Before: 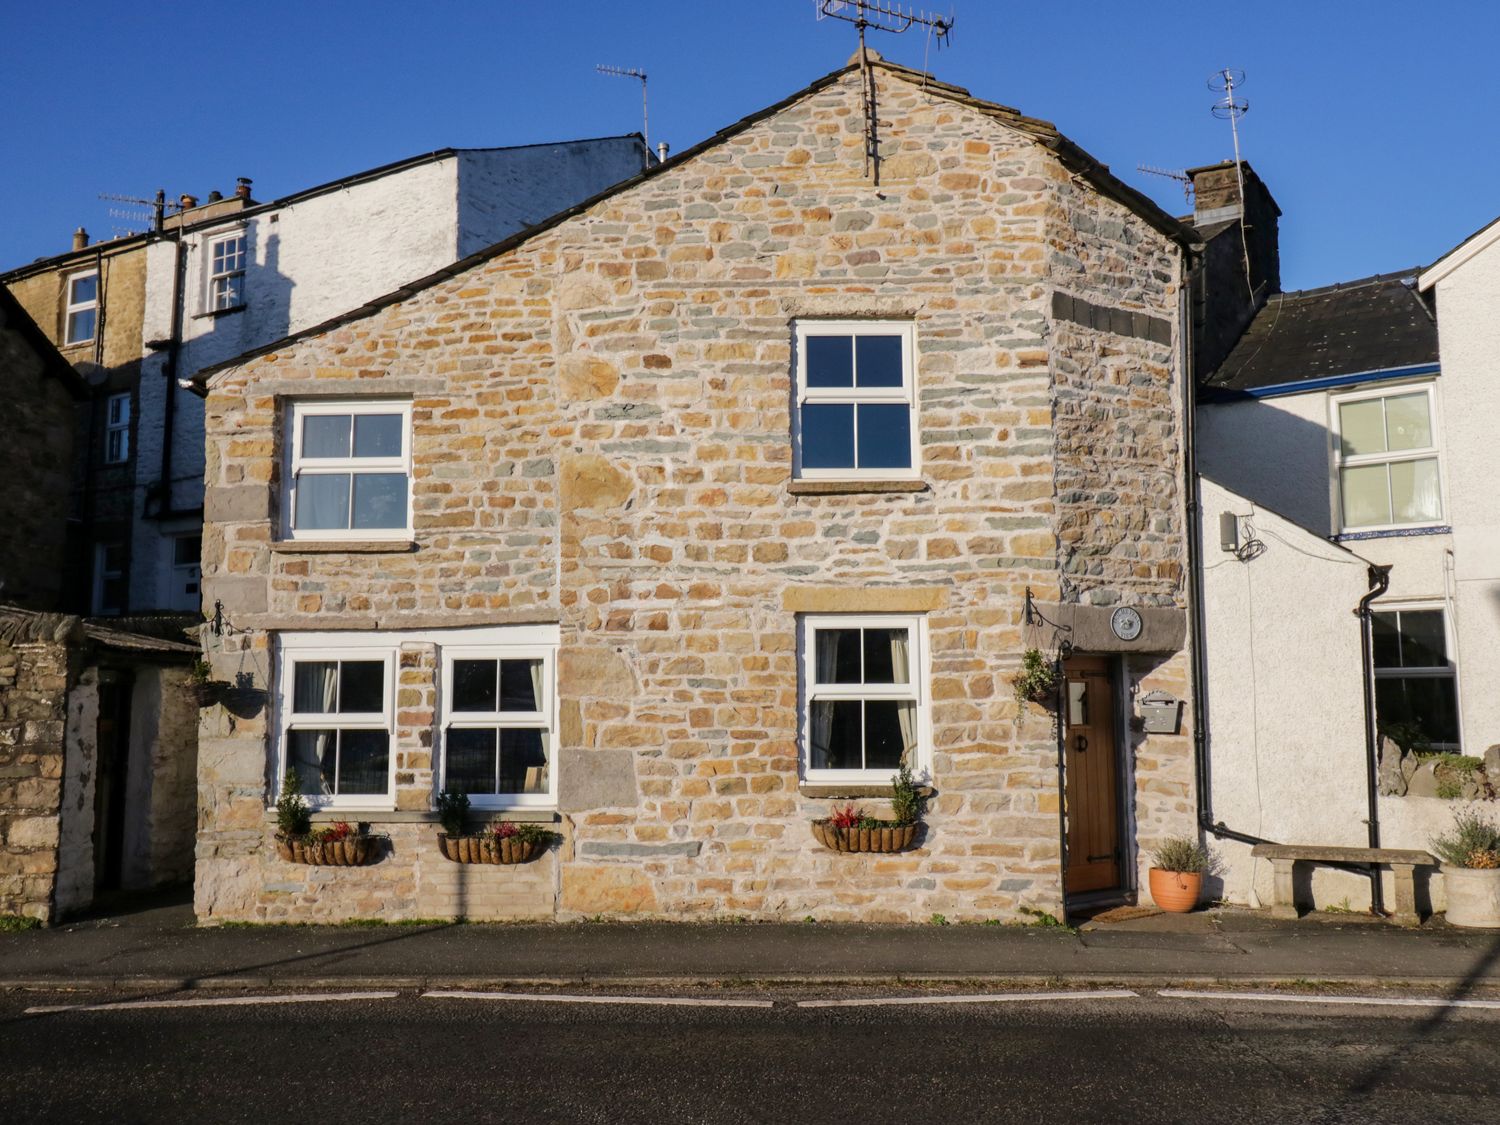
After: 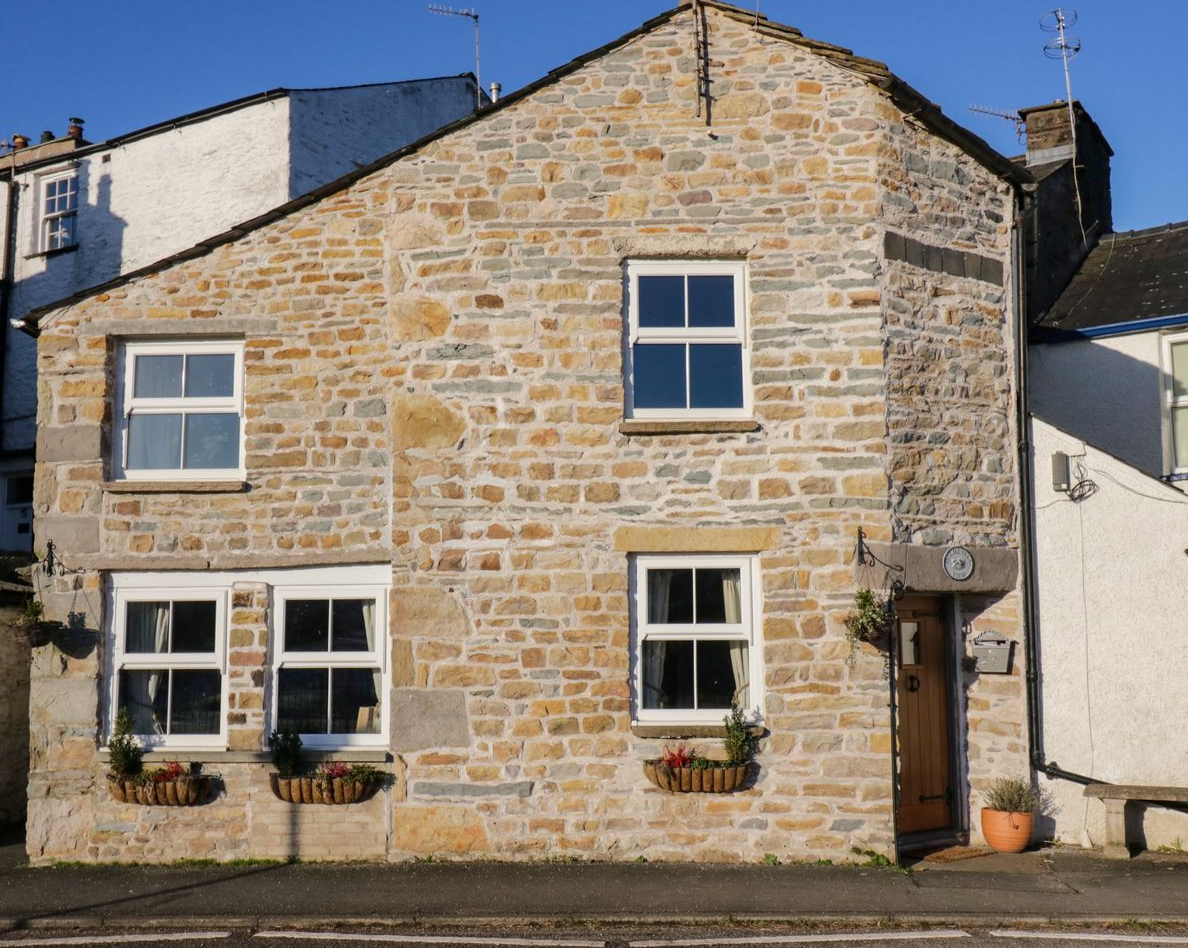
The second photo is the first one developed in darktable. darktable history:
crop: left 11.225%, top 5.381%, right 9.565%, bottom 10.314%
rotate and perspective: automatic cropping off
